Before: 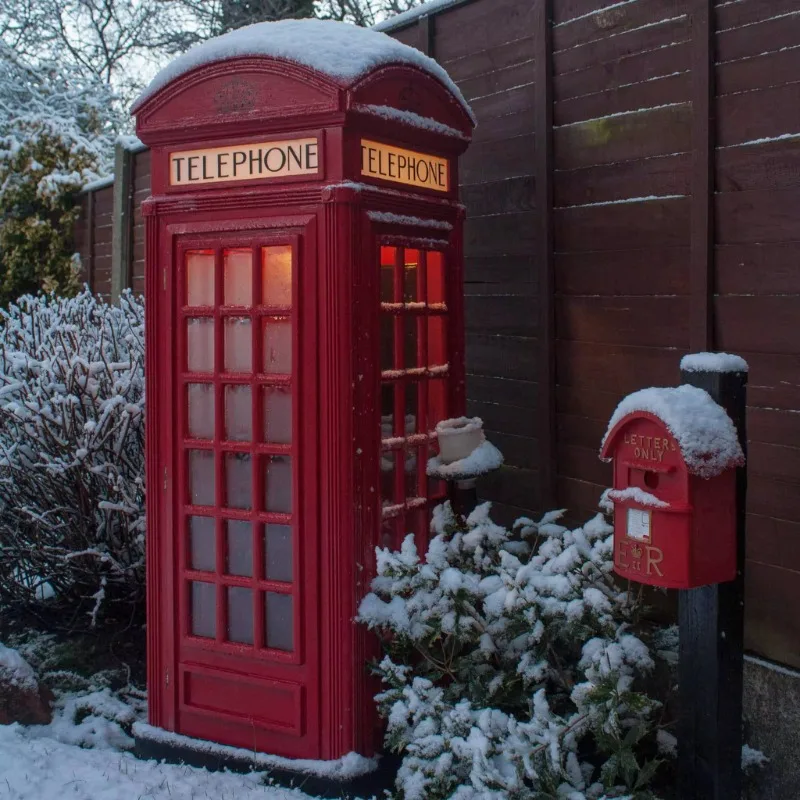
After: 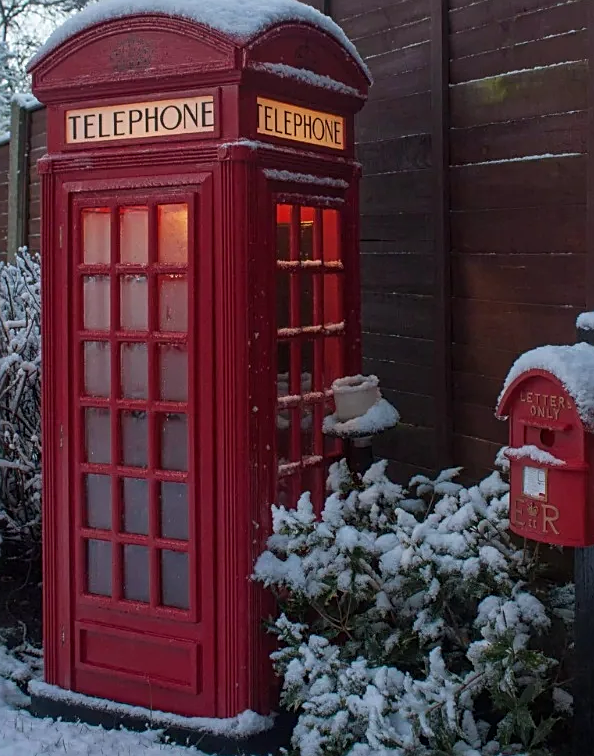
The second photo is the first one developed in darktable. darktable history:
crop and rotate: left 13.086%, top 5.414%, right 12.545%
sharpen: amount 0.495
